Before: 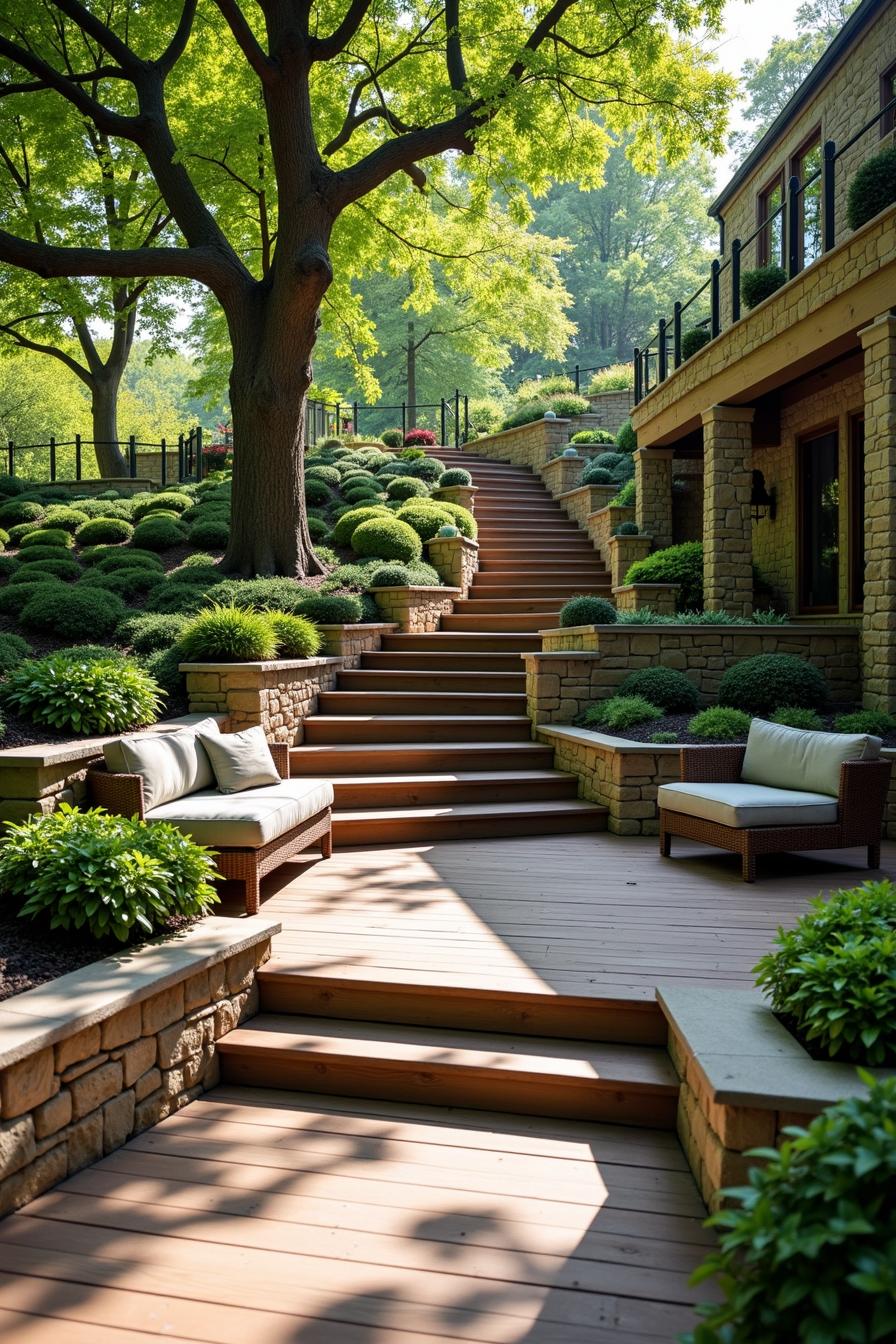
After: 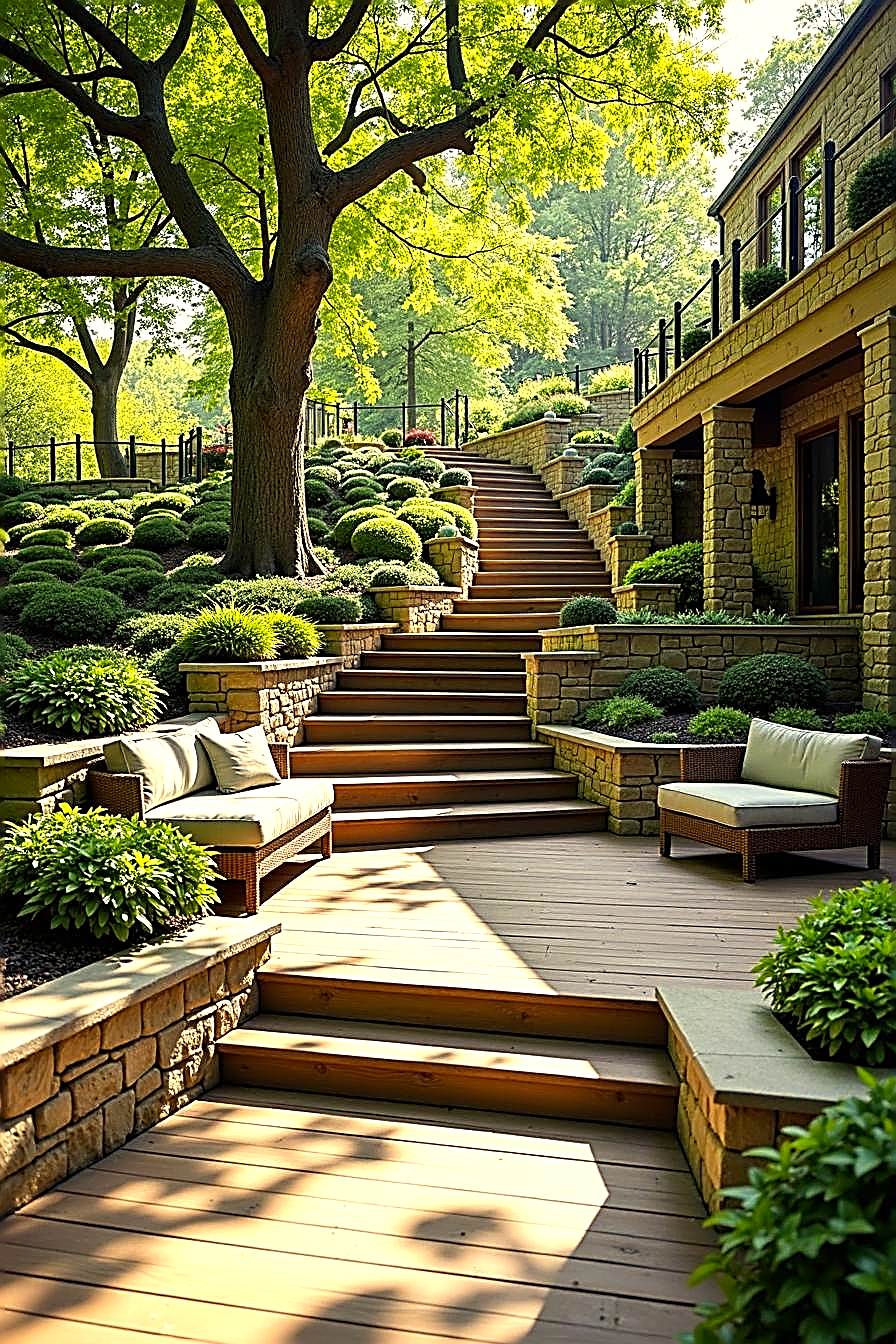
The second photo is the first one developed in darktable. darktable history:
exposure: exposure 0.563 EV, compensate exposure bias true, compensate highlight preservation false
sharpen: amount 1.99
color correction: highlights a* 2.29, highlights b* 23.45
